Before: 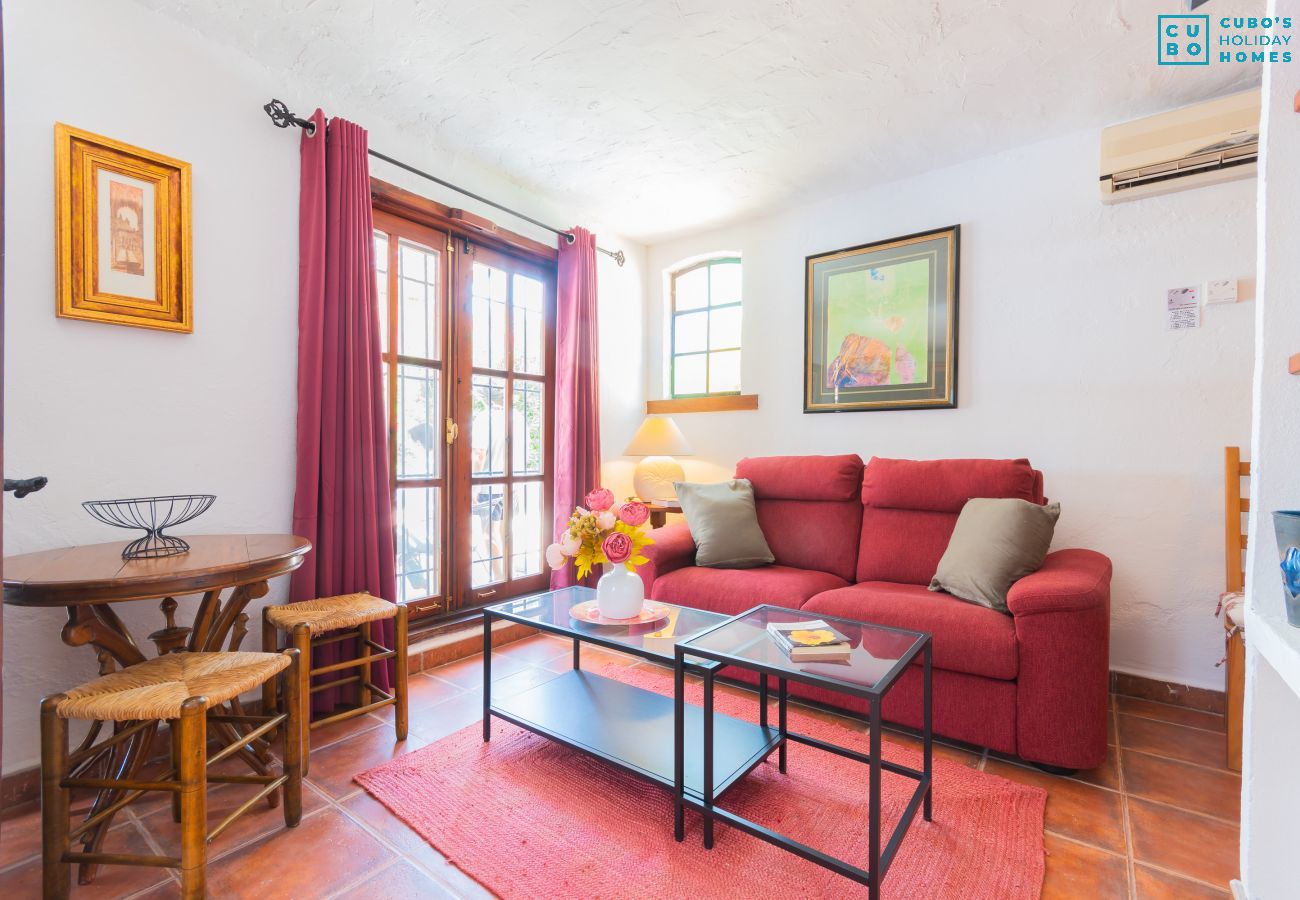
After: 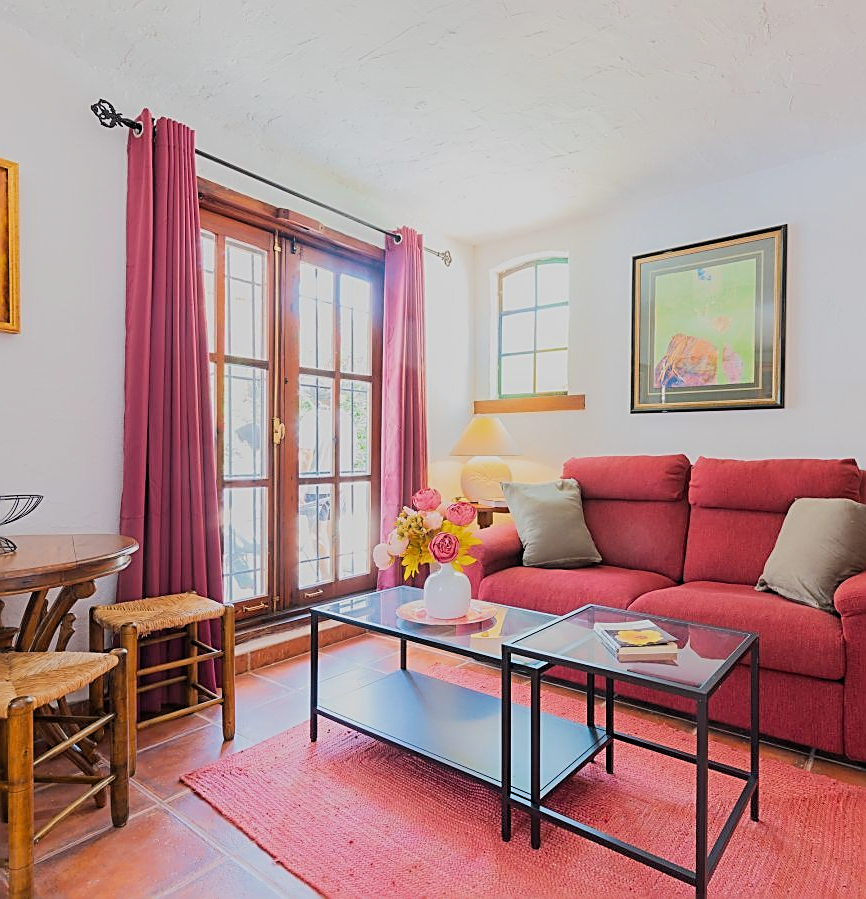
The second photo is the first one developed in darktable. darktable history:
crop and rotate: left 13.342%, right 19.991%
filmic rgb: black relative exposure -7.65 EV, white relative exposure 4.56 EV, hardness 3.61, color science v6 (2022)
sharpen: amount 1
